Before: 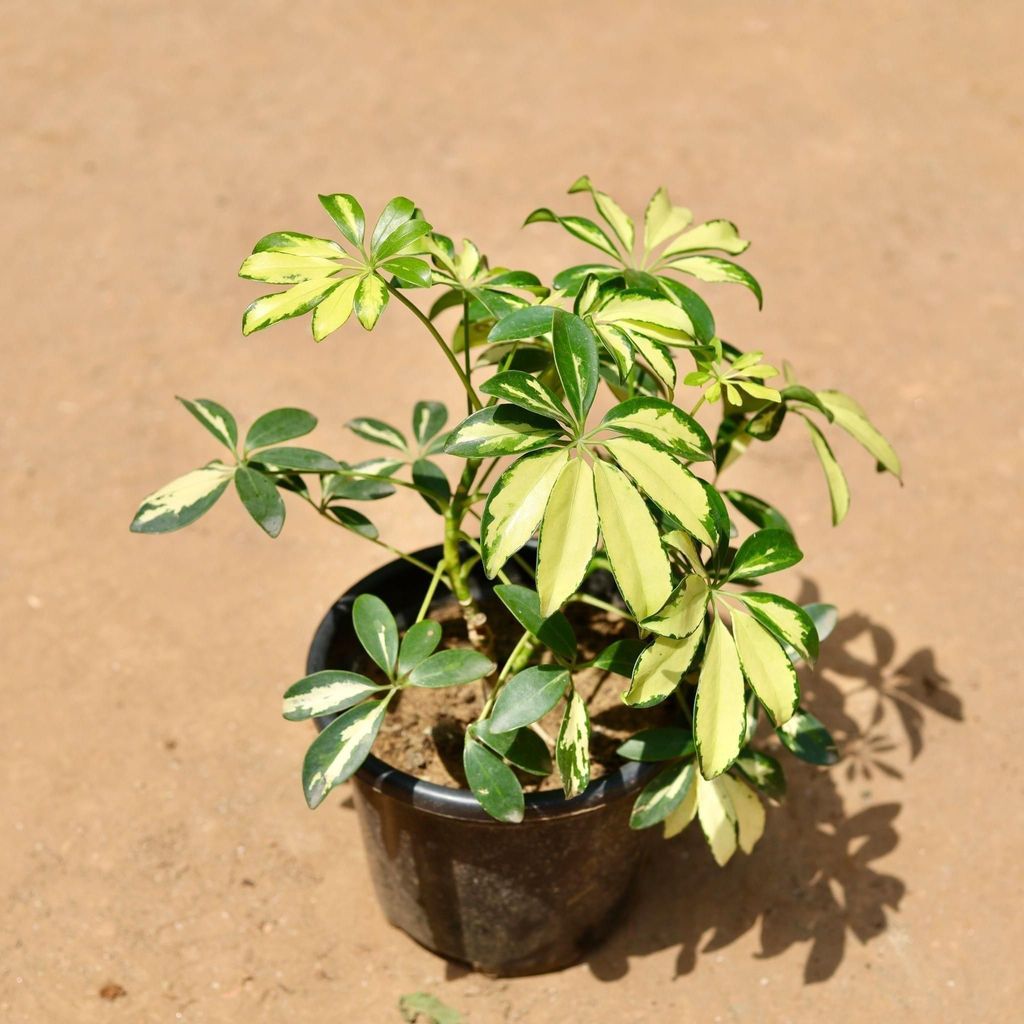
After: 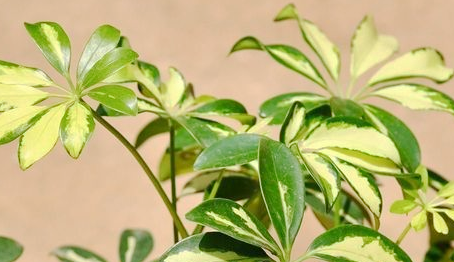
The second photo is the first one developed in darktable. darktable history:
crop: left 28.758%, top 16.816%, right 26.817%, bottom 57.516%
base curve: curves: ch0 [(0, 0) (0.262, 0.32) (0.722, 0.705) (1, 1)], preserve colors none
